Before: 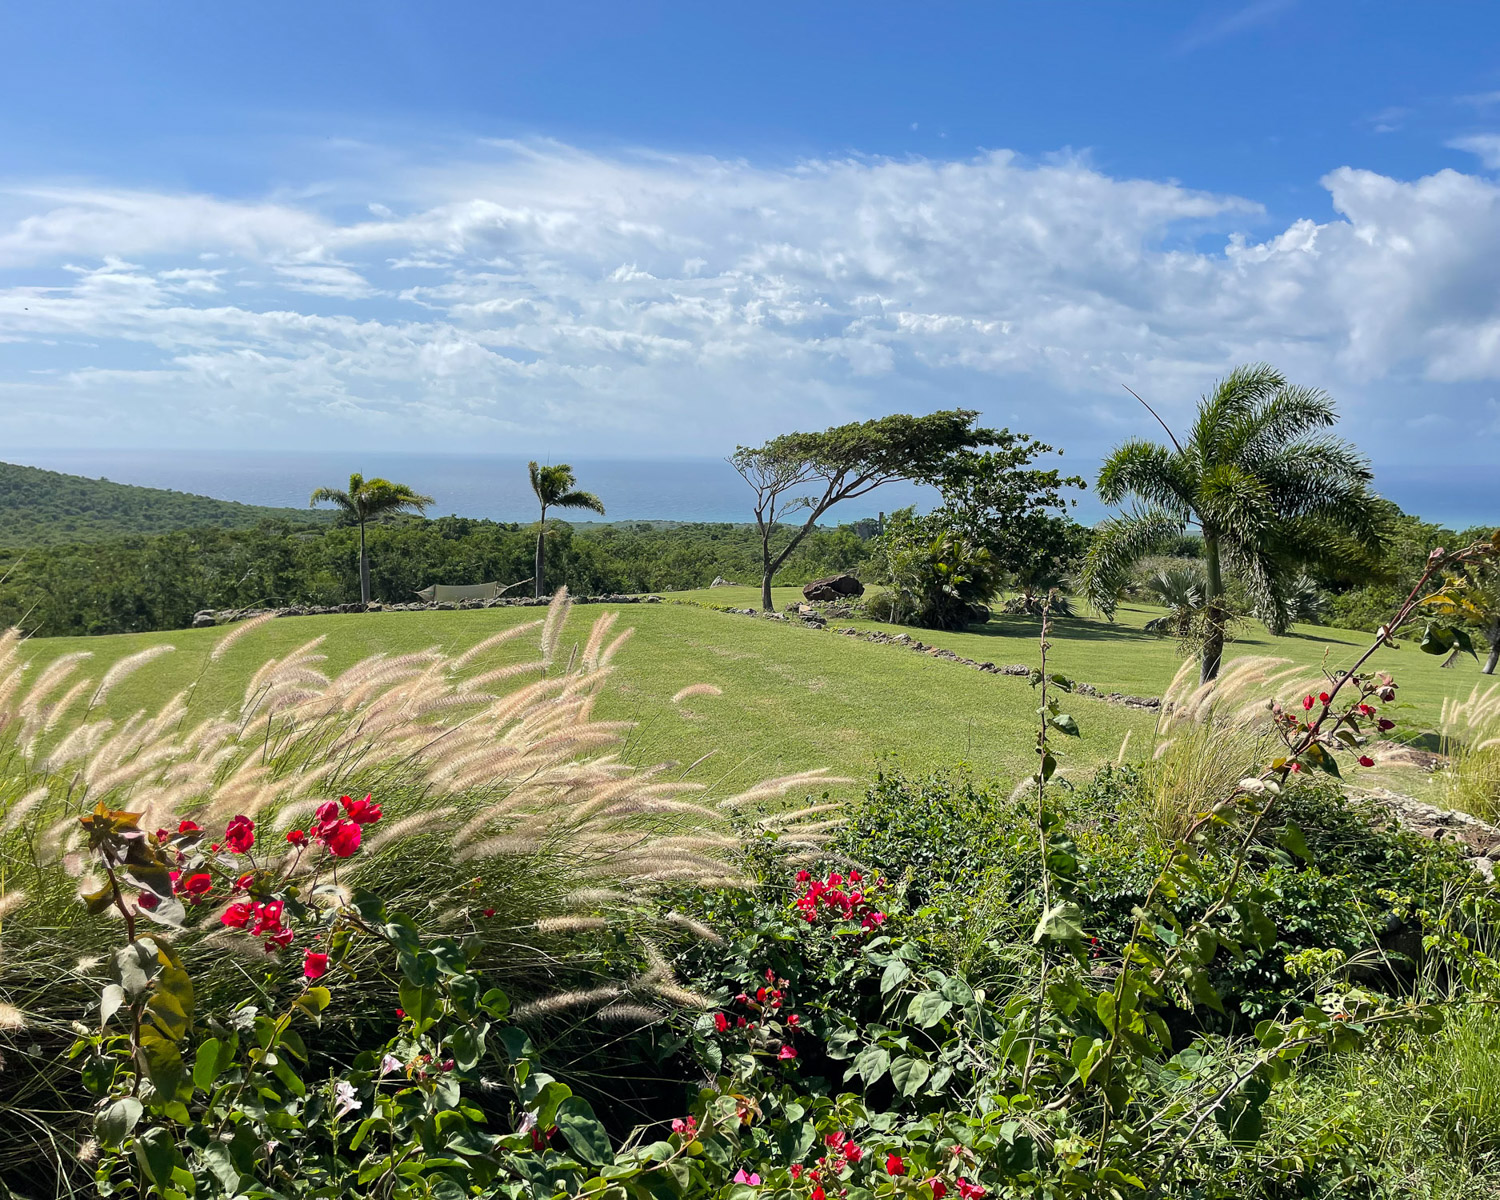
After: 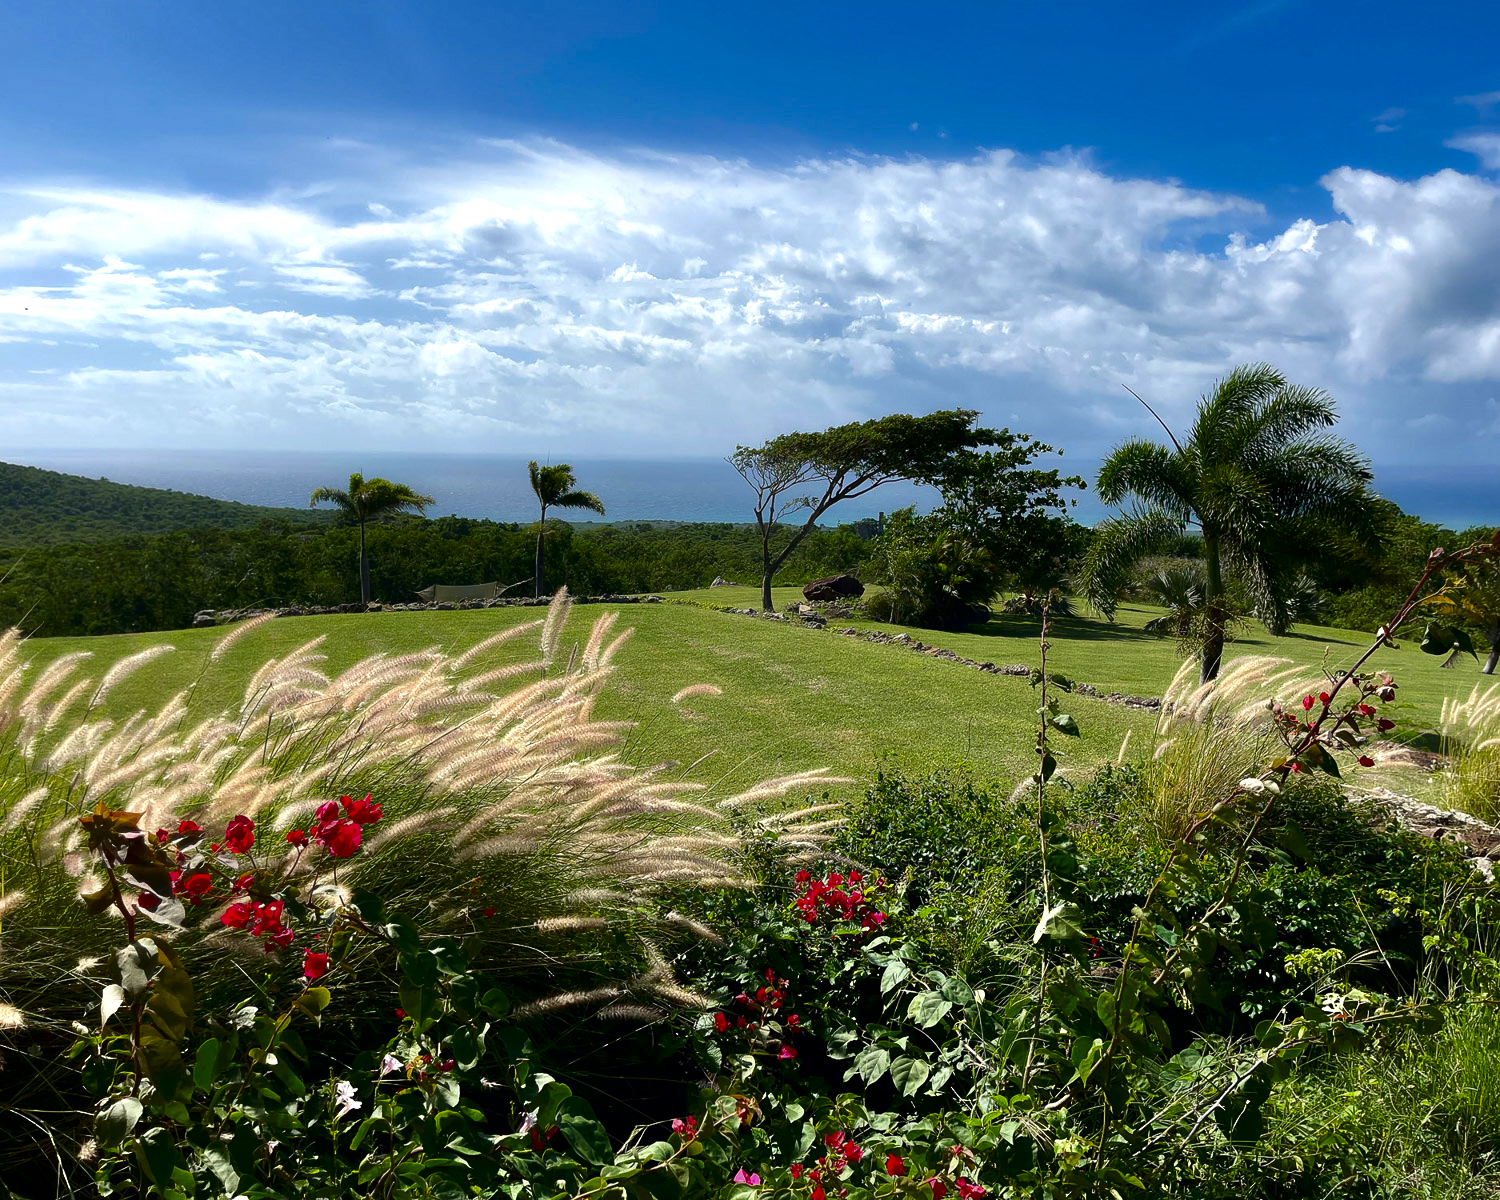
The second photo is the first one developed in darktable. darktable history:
contrast equalizer: y [[0.5, 0.501, 0.525, 0.597, 0.58, 0.514], [0.5 ×6], [0.5 ×6], [0 ×6], [0 ×6]], mix -0.981
exposure: black level correction 0.001, exposure 0.498 EV, compensate highlight preservation false
contrast brightness saturation: brightness -0.503
